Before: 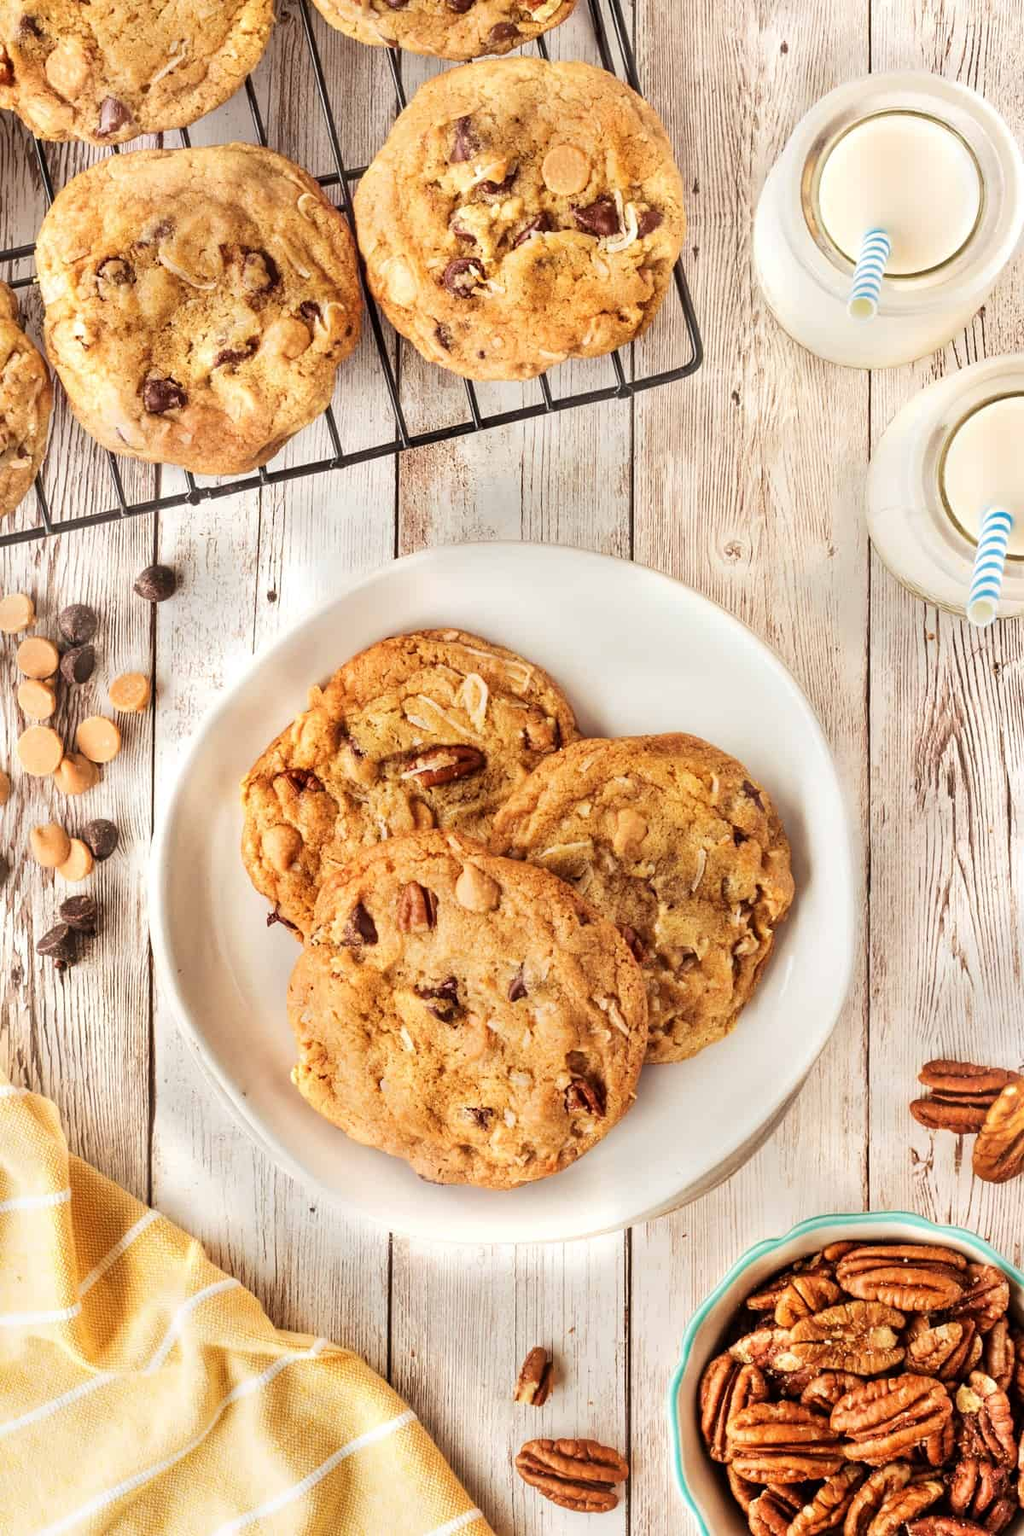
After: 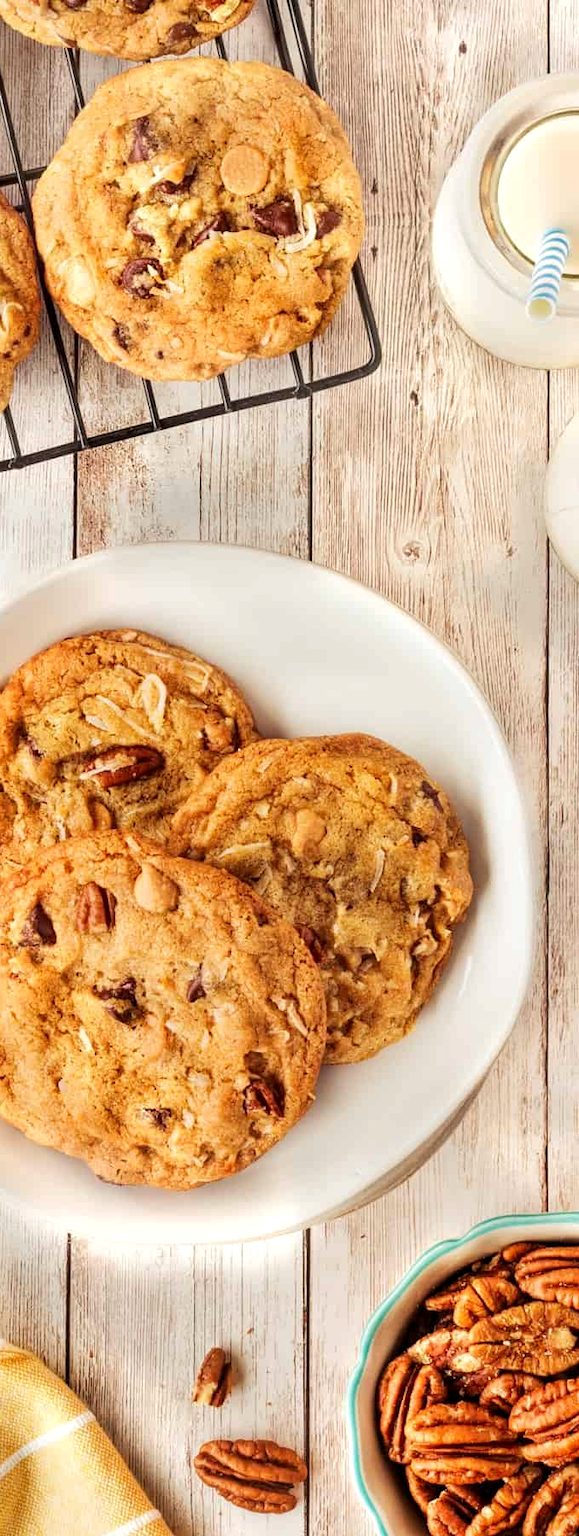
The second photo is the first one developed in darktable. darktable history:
local contrast: highlights 100%, shadows 100%, detail 120%, midtone range 0.2
crop: left 31.458%, top 0%, right 11.876%
color zones: curves: ch1 [(0, 0.525) (0.143, 0.556) (0.286, 0.52) (0.429, 0.5) (0.571, 0.5) (0.714, 0.5) (0.857, 0.503) (1, 0.525)]
